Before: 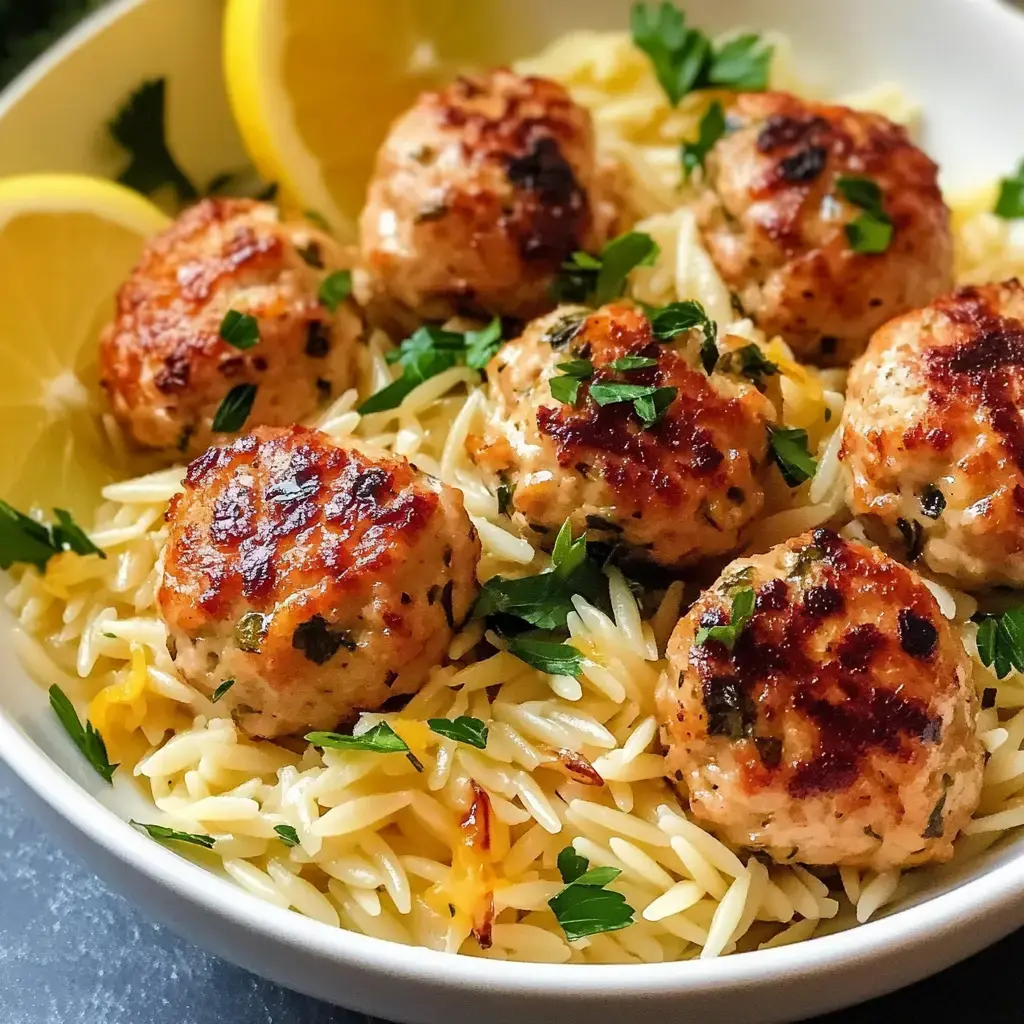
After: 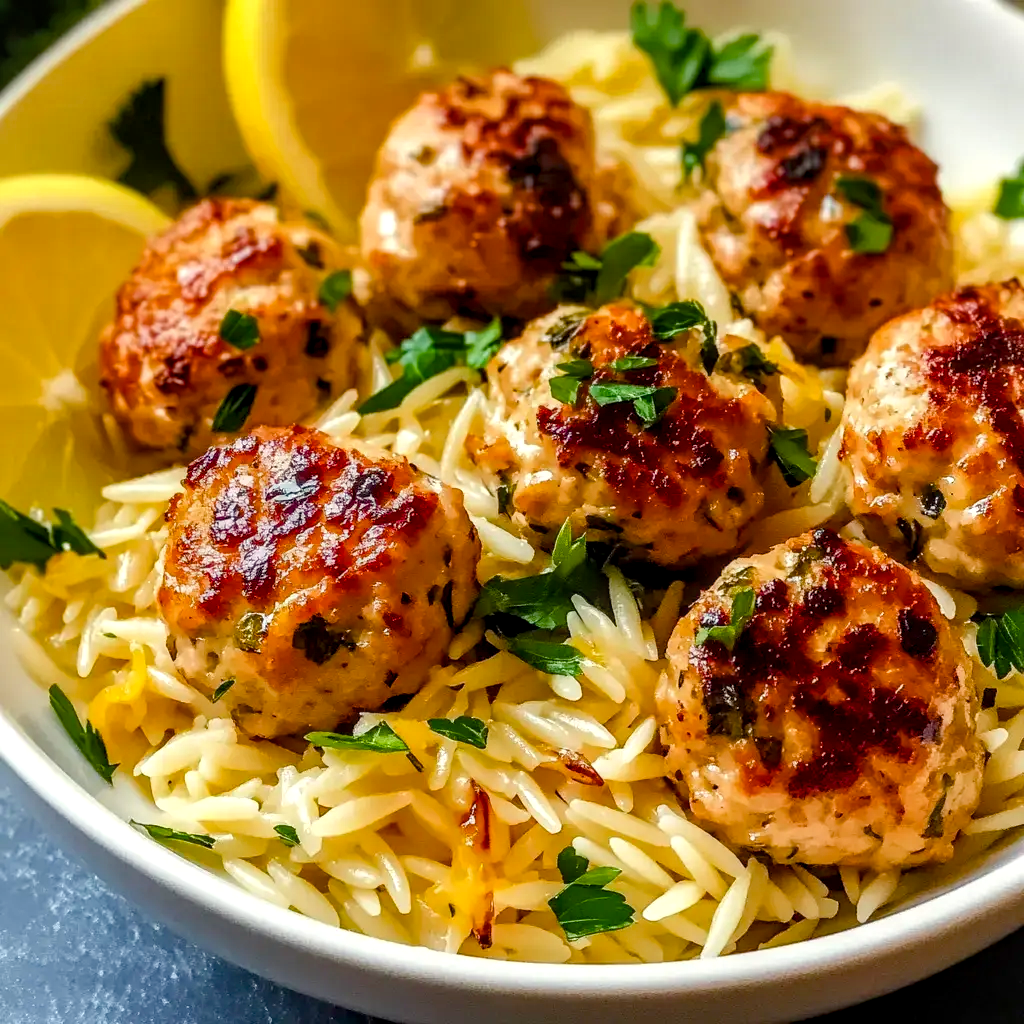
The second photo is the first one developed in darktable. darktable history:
tone equalizer: edges refinement/feathering 500, mask exposure compensation -1.57 EV, preserve details no
exposure: black level correction 0.001, compensate exposure bias true, compensate highlight preservation false
color balance rgb: highlights gain › luminance 5.859%, highlights gain › chroma 1.323%, highlights gain › hue 91.72°, perceptual saturation grading › global saturation 34.906%, perceptual saturation grading › highlights -29.968%, perceptual saturation grading › shadows 35.043%
local contrast: on, module defaults
